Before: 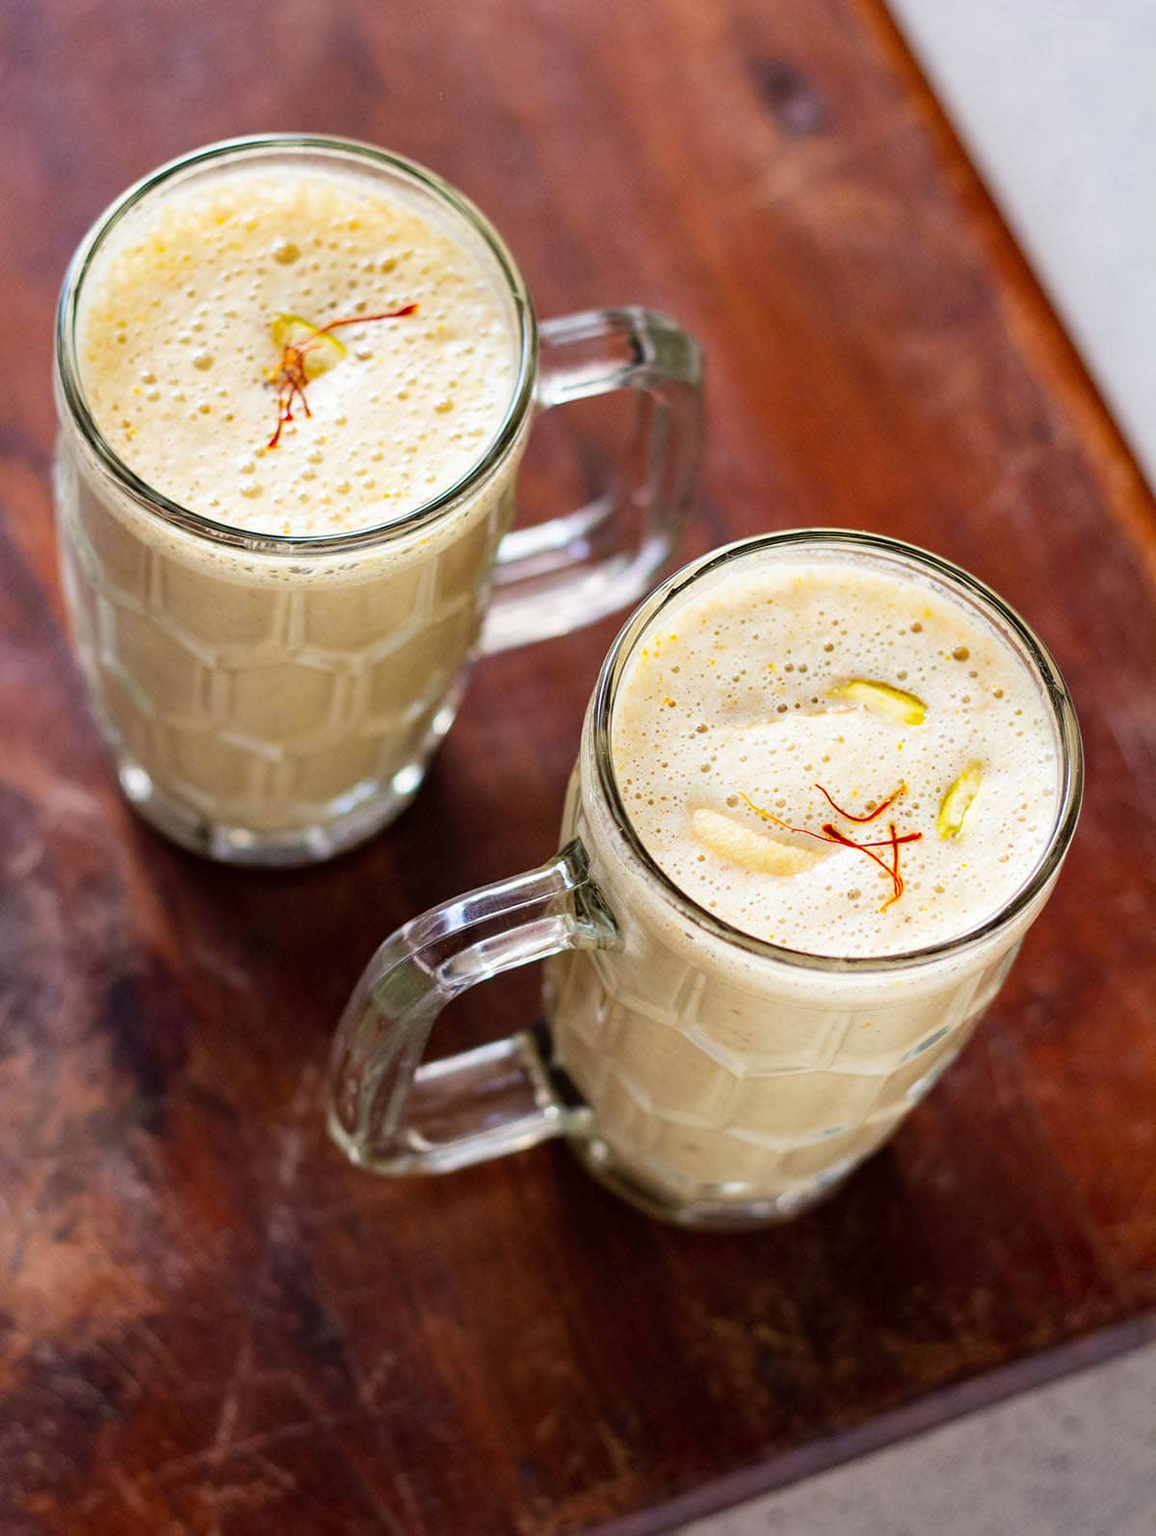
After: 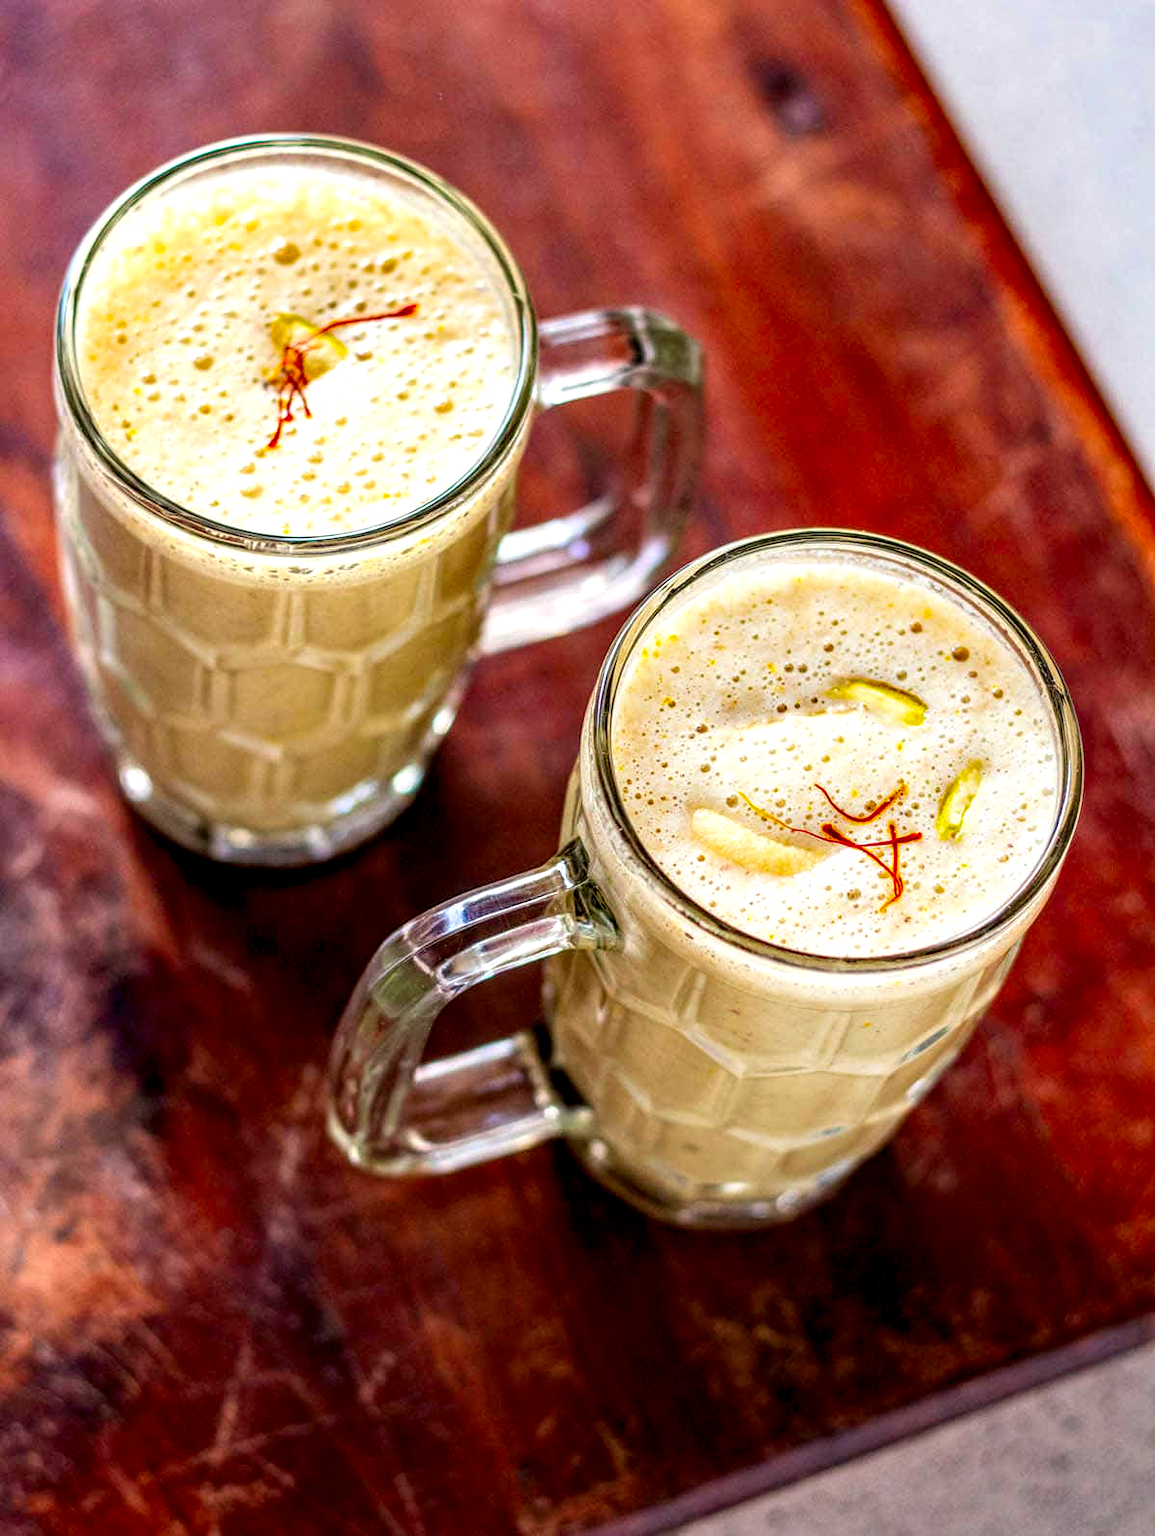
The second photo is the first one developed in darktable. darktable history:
contrast brightness saturation: saturation 0.5
local contrast: highlights 0%, shadows 0%, detail 182%
